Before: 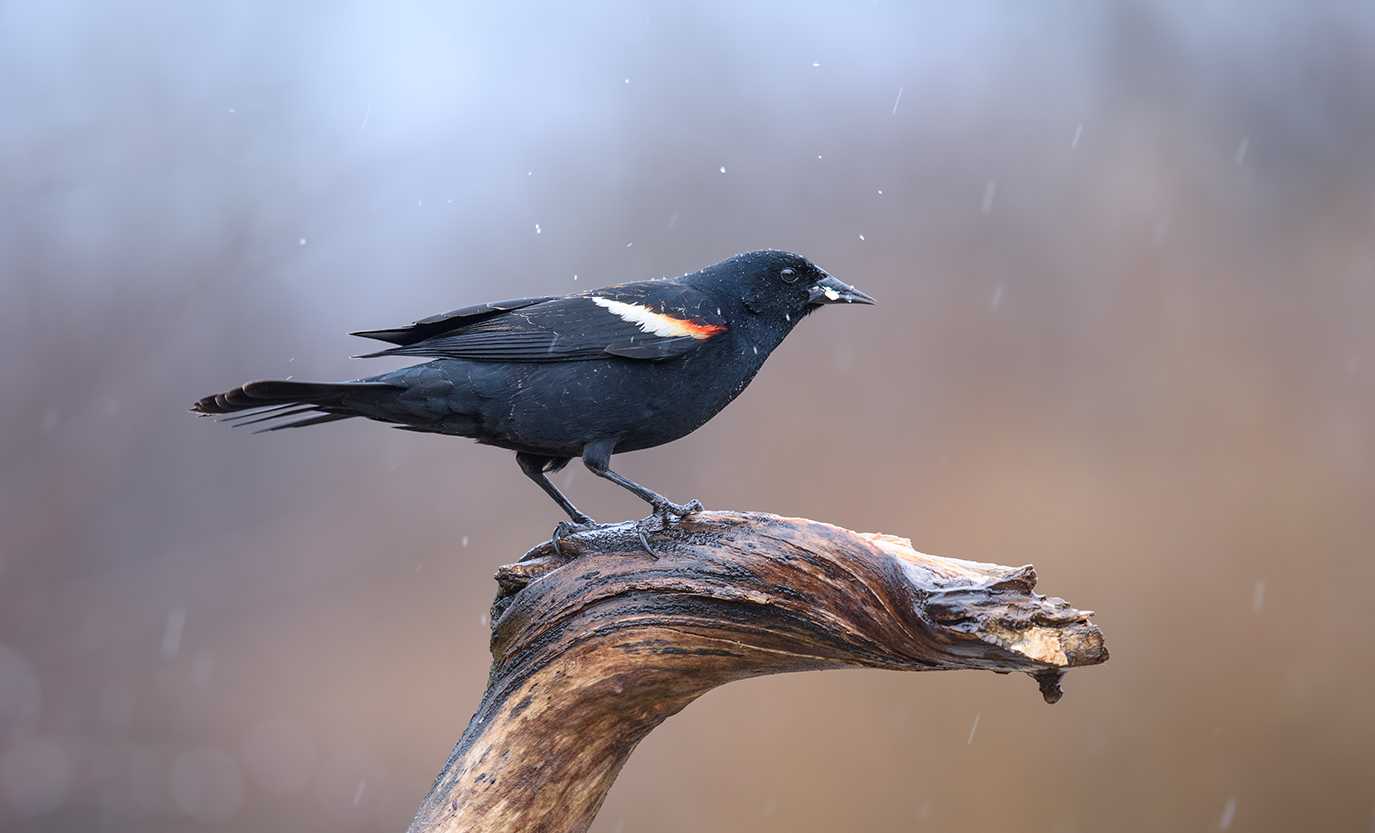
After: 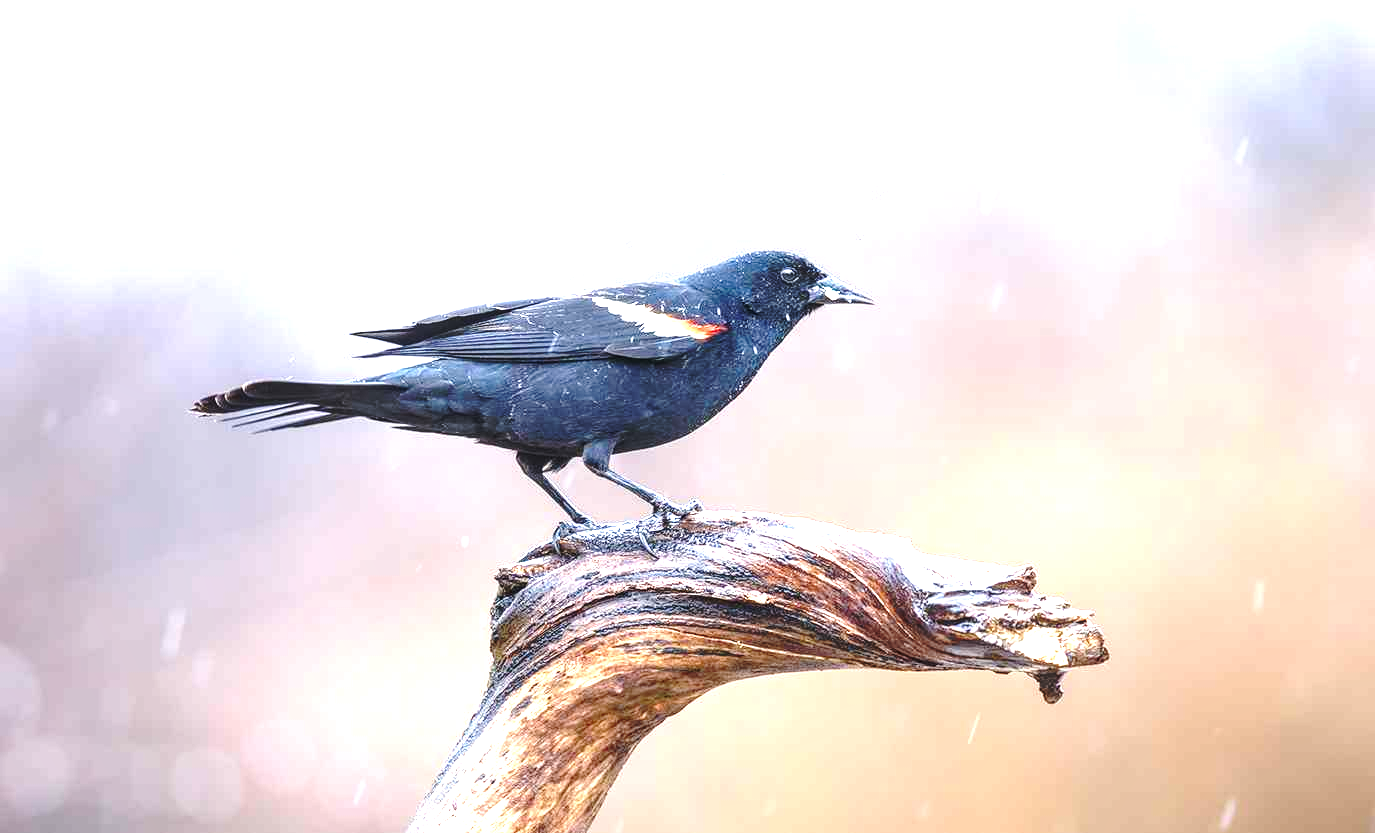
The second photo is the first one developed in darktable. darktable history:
exposure: black level correction 0, exposure 1.745 EV, compensate highlight preservation false
local contrast: on, module defaults
base curve: curves: ch0 [(0, 0) (0.073, 0.04) (0.157, 0.139) (0.492, 0.492) (0.758, 0.758) (1, 1)], preserve colors none
